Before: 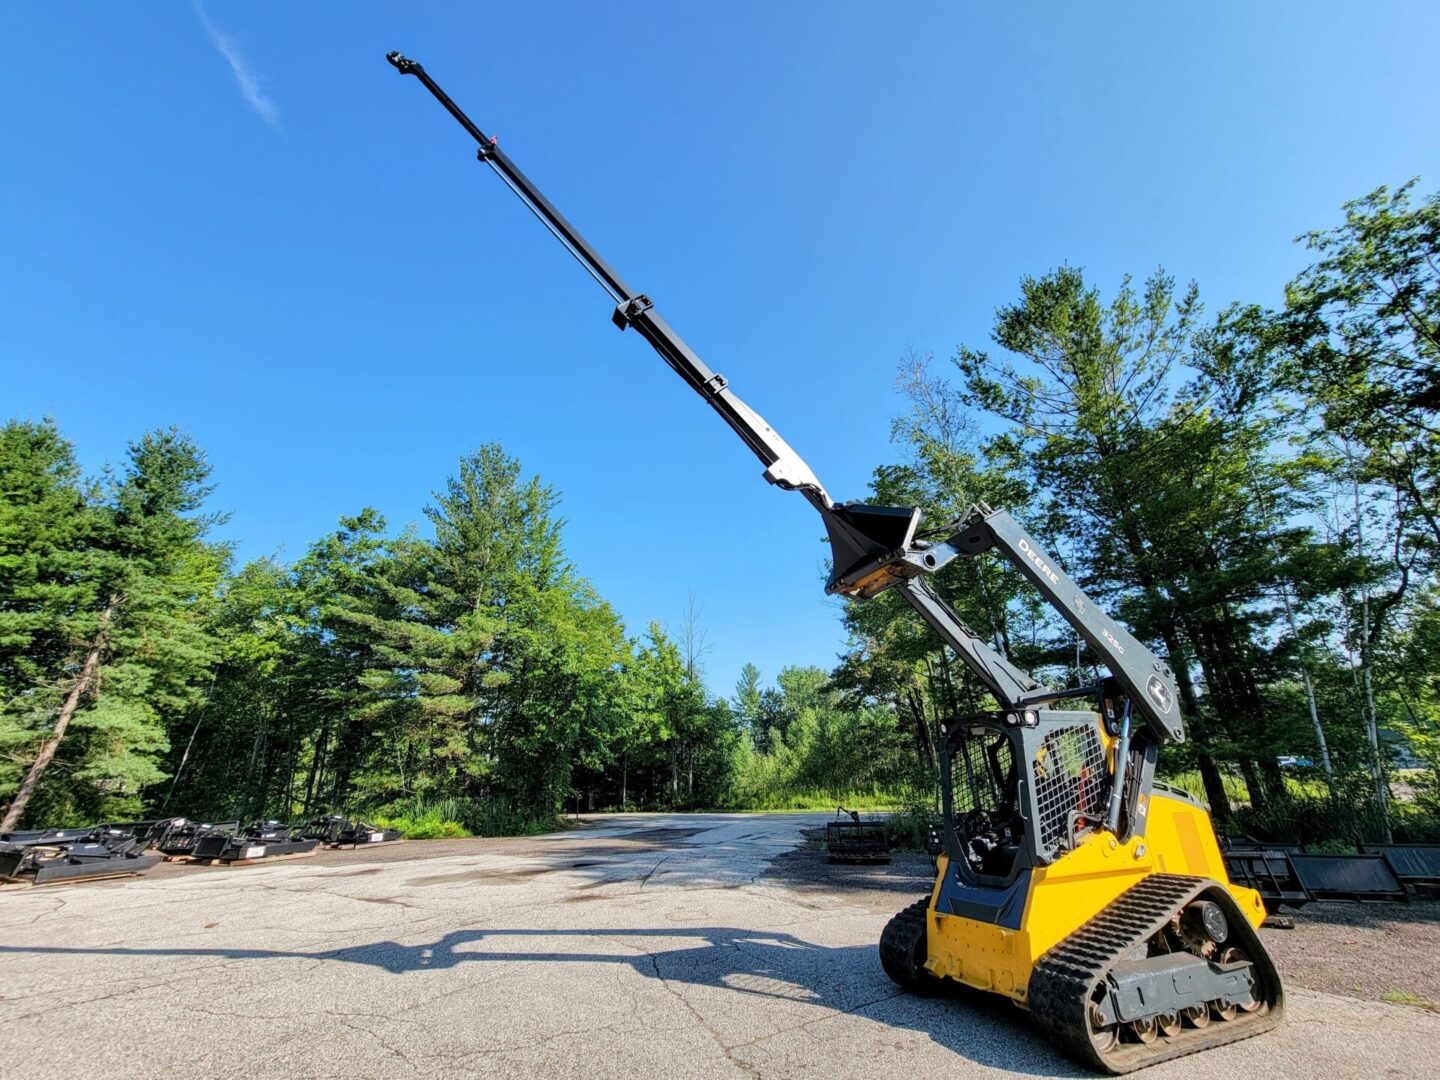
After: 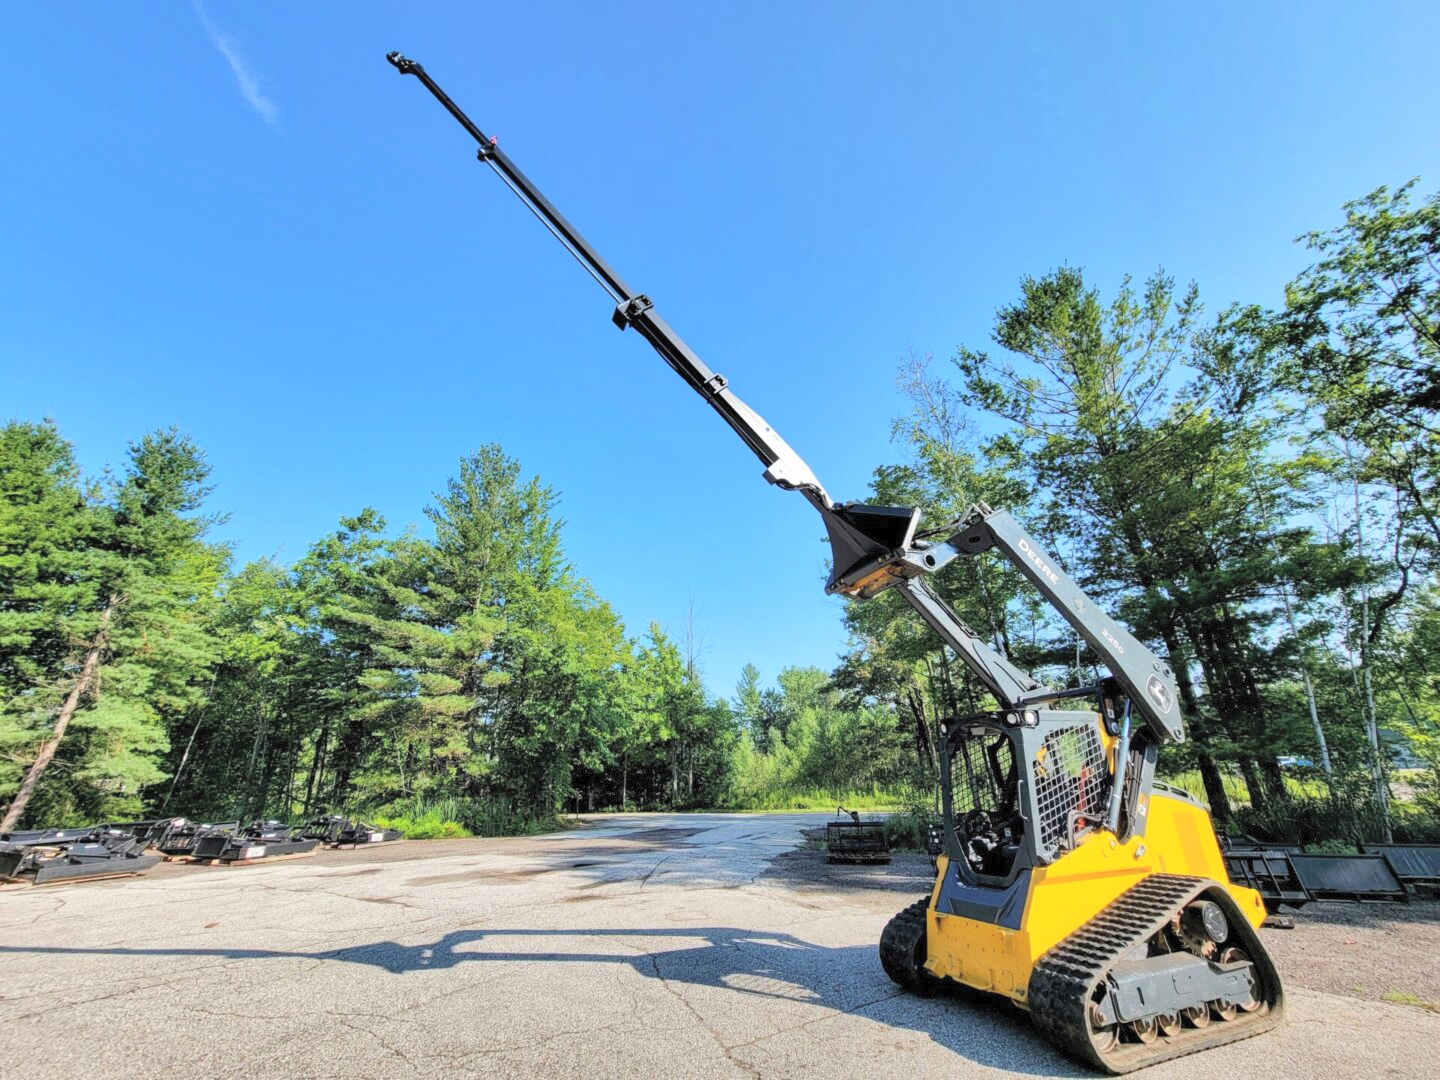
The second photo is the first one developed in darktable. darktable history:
contrast brightness saturation: brightness 0.28
shadows and highlights: low approximation 0.01, soften with gaussian
exposure: compensate highlight preservation false
